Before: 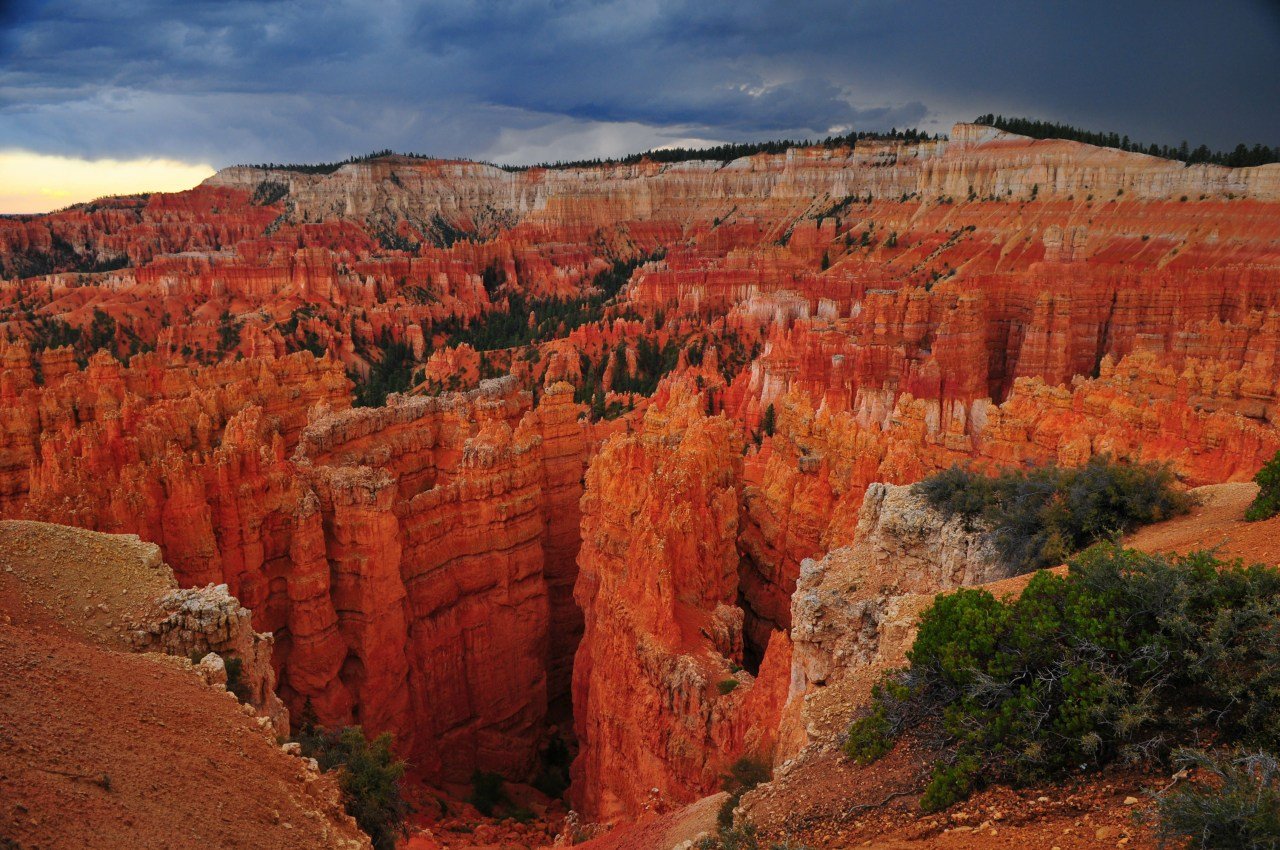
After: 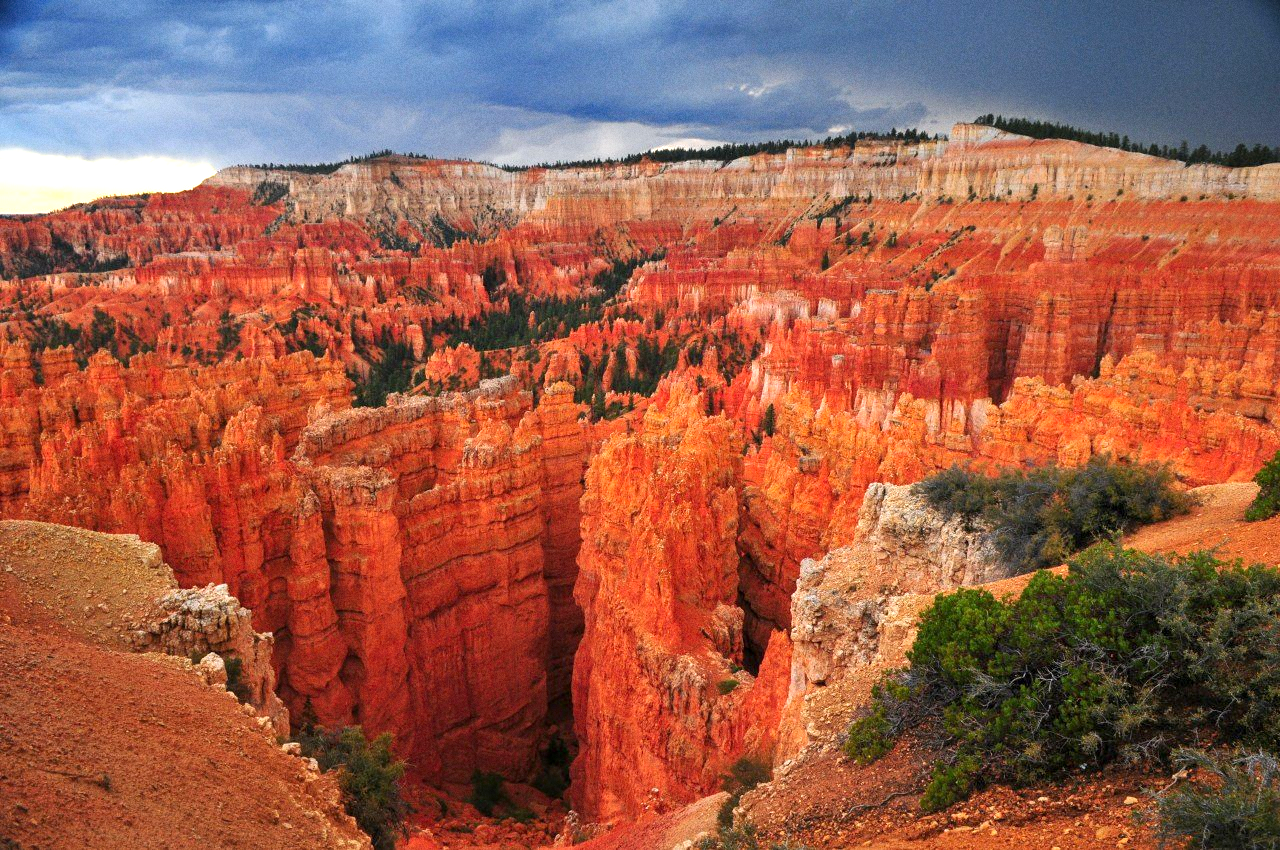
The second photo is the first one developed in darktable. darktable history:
grain: on, module defaults
exposure: black level correction 0.001, exposure 0.955 EV, compensate exposure bias true, compensate highlight preservation false
